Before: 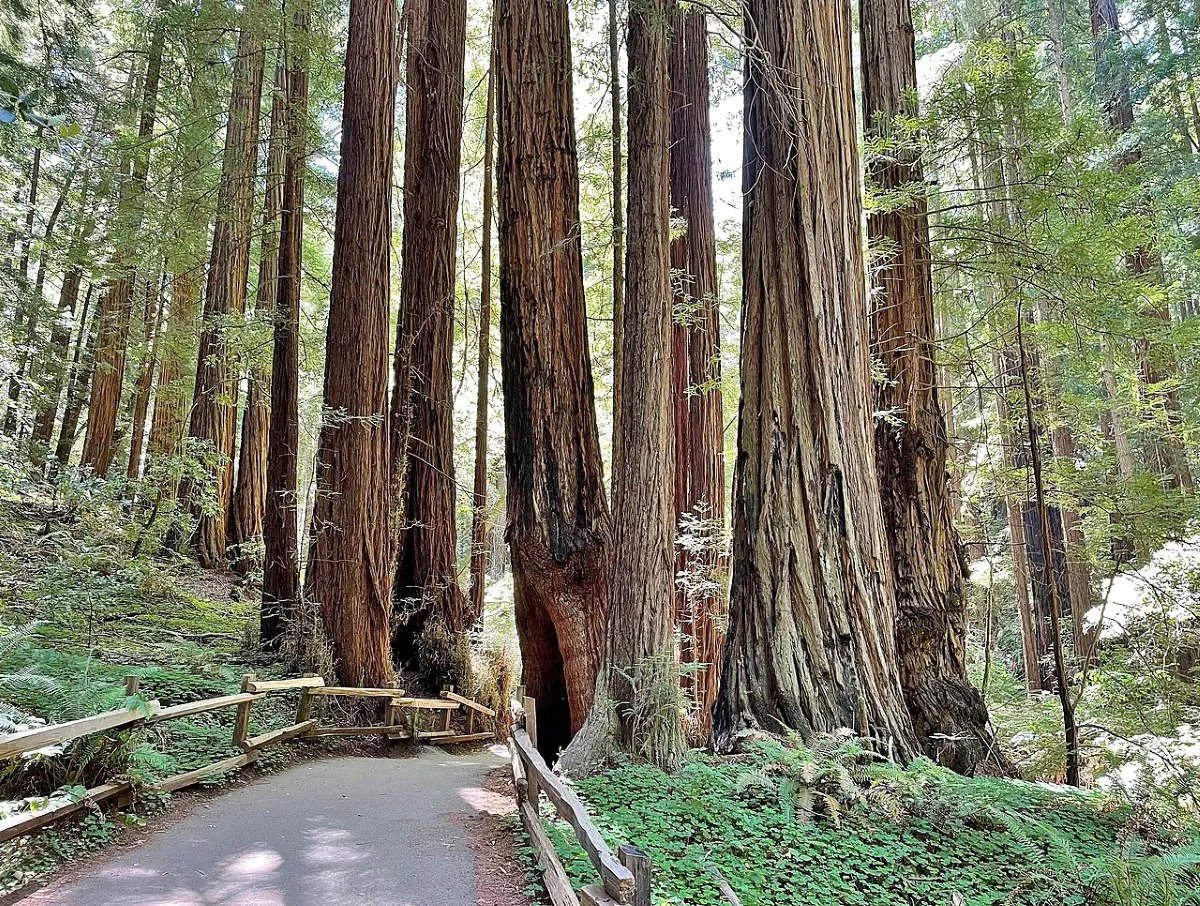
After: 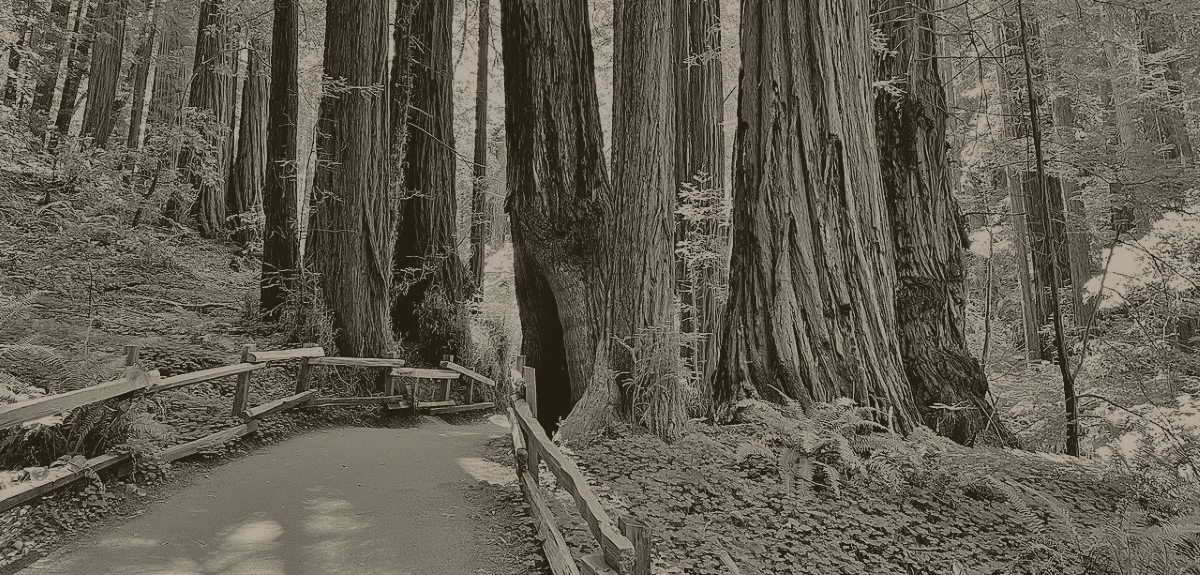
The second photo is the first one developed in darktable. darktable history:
crop and rotate: top 36.435%
rgb curve: curves: ch0 [(0, 0) (0.136, 0.078) (0.262, 0.245) (0.414, 0.42) (1, 1)], compensate middle gray true, preserve colors basic power
colorize: hue 41.44°, saturation 22%, source mix 60%, lightness 10.61%
